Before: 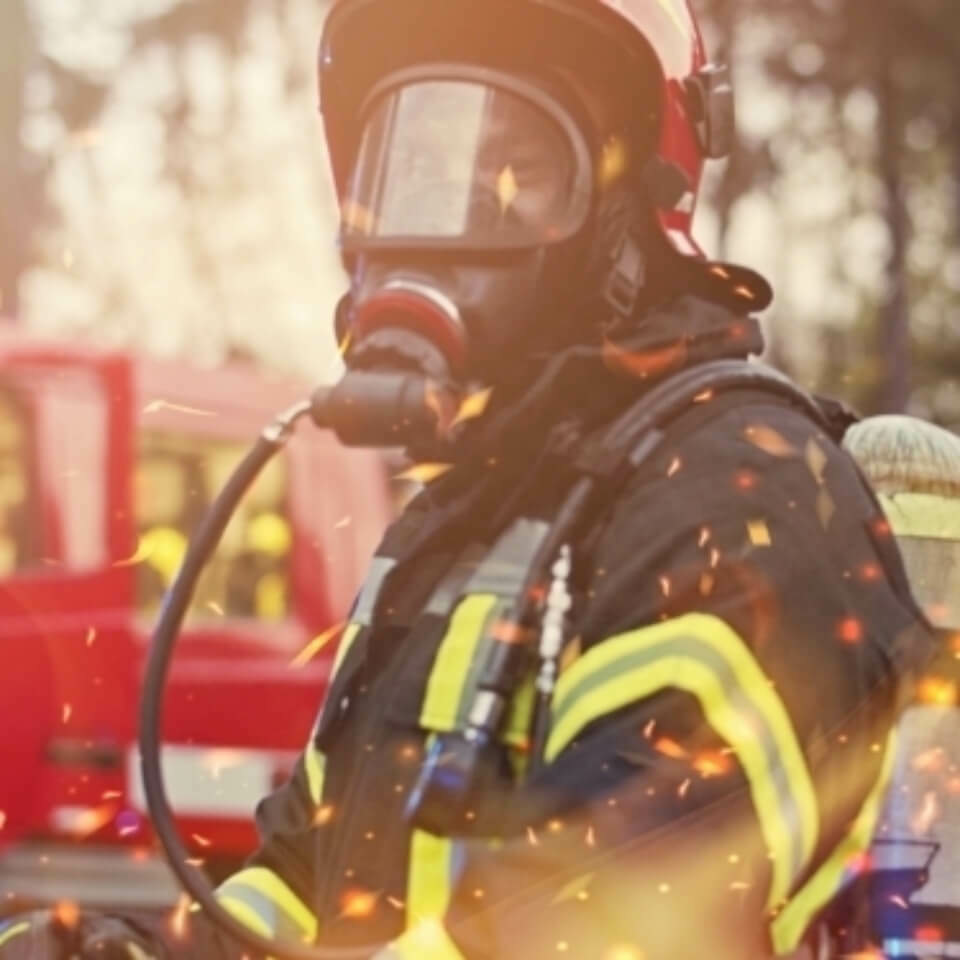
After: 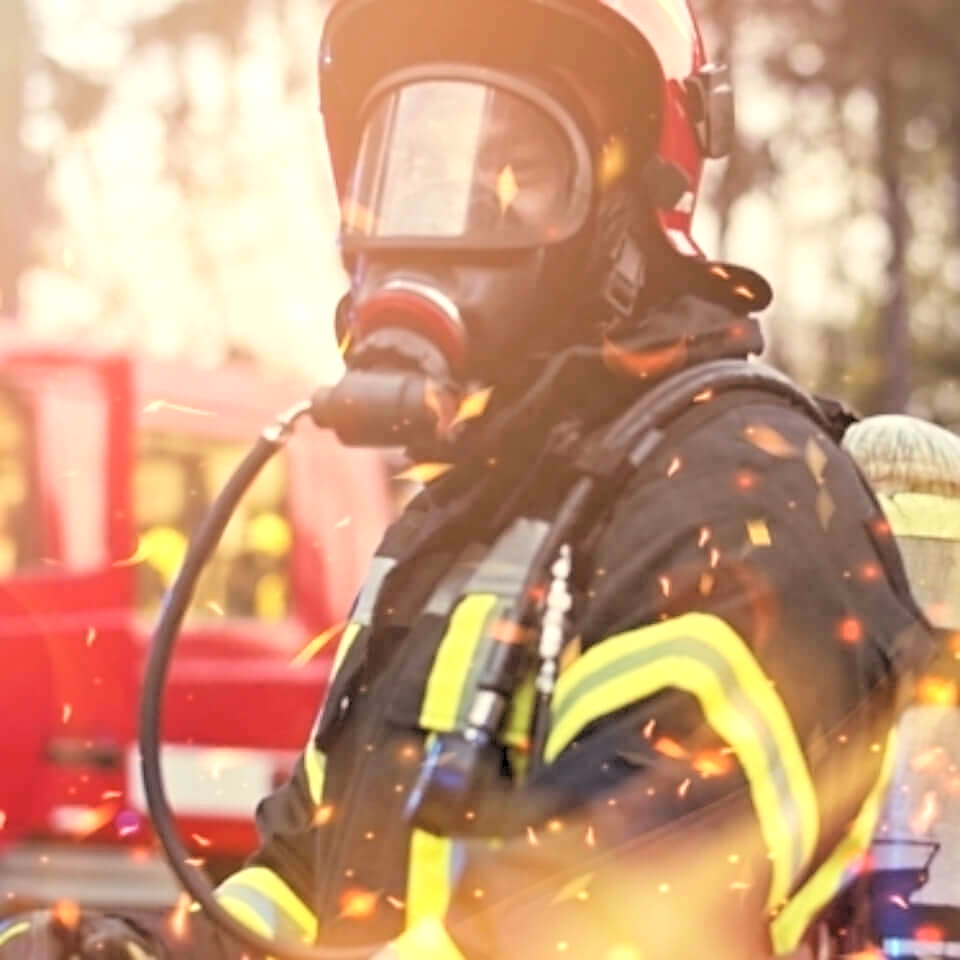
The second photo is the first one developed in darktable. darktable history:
tone curve: curves: ch0 [(0, 0) (0.153, 0.06) (1, 1)], color space Lab, linked channels, preserve colors none
sharpen: on, module defaults
rgb levels: levels [[0.027, 0.429, 0.996], [0, 0.5, 1], [0, 0.5, 1]]
exposure: exposure 0.376 EV, compensate highlight preservation false
